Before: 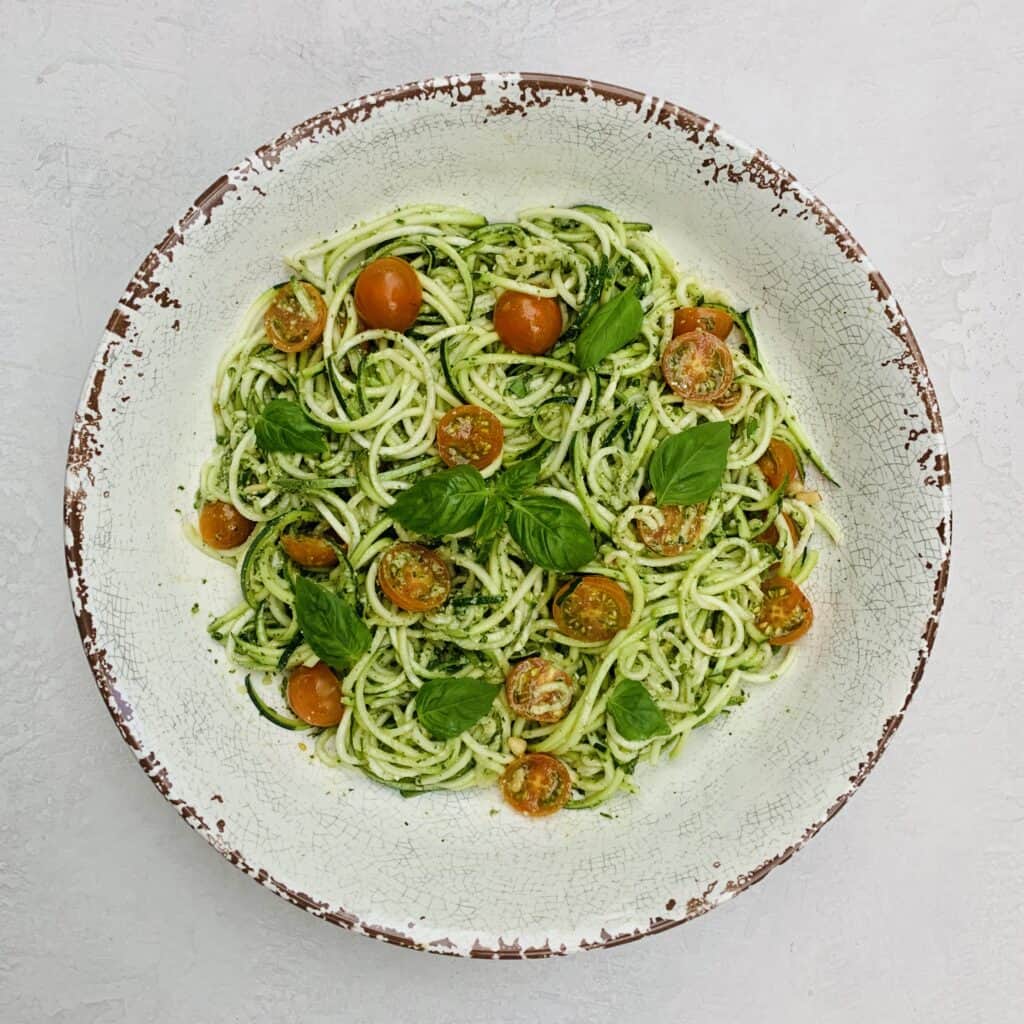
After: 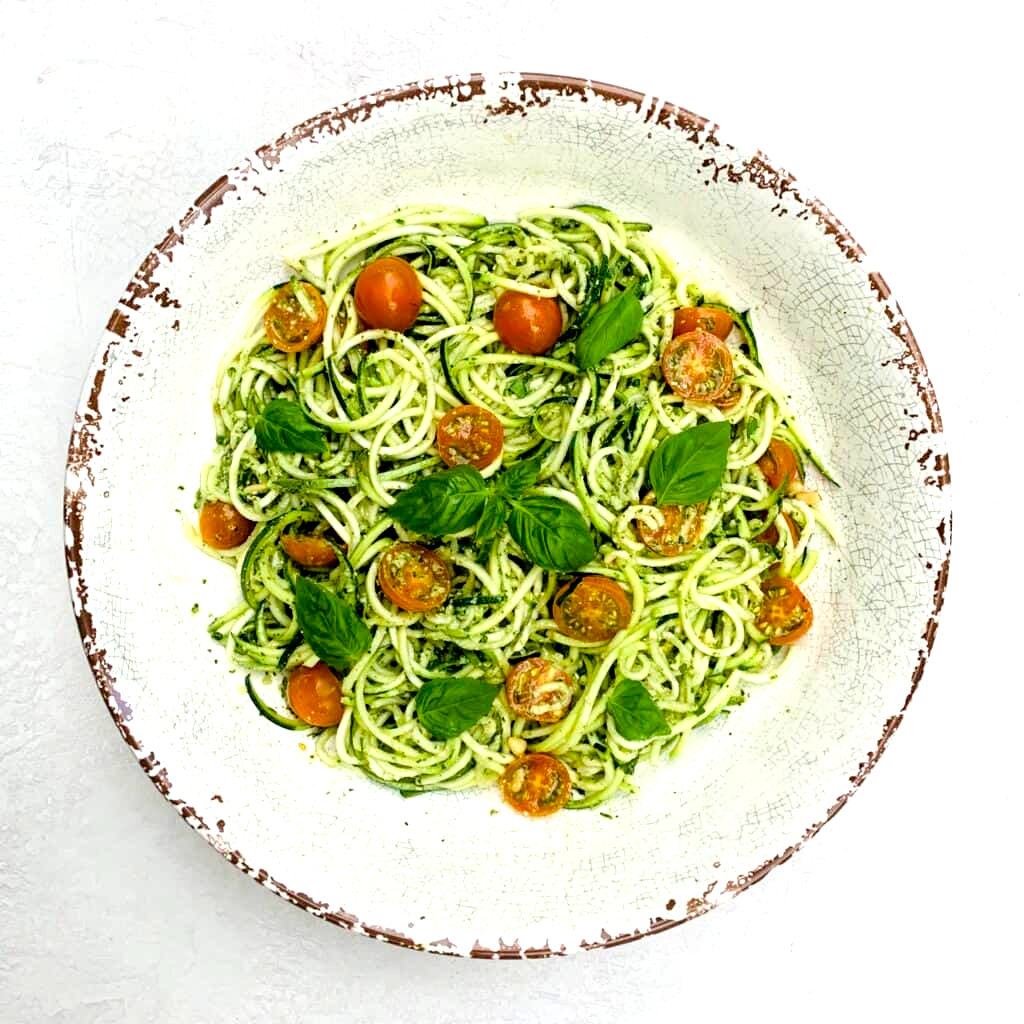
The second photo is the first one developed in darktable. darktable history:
tone equalizer: -8 EV -0.724 EV, -7 EV -0.688 EV, -6 EV -0.616 EV, -5 EV -0.368 EV, -3 EV 0.381 EV, -2 EV 0.6 EV, -1 EV 0.682 EV, +0 EV 0.763 EV
exposure: black level correction 0.009, exposure 0.016 EV, compensate highlight preservation false
